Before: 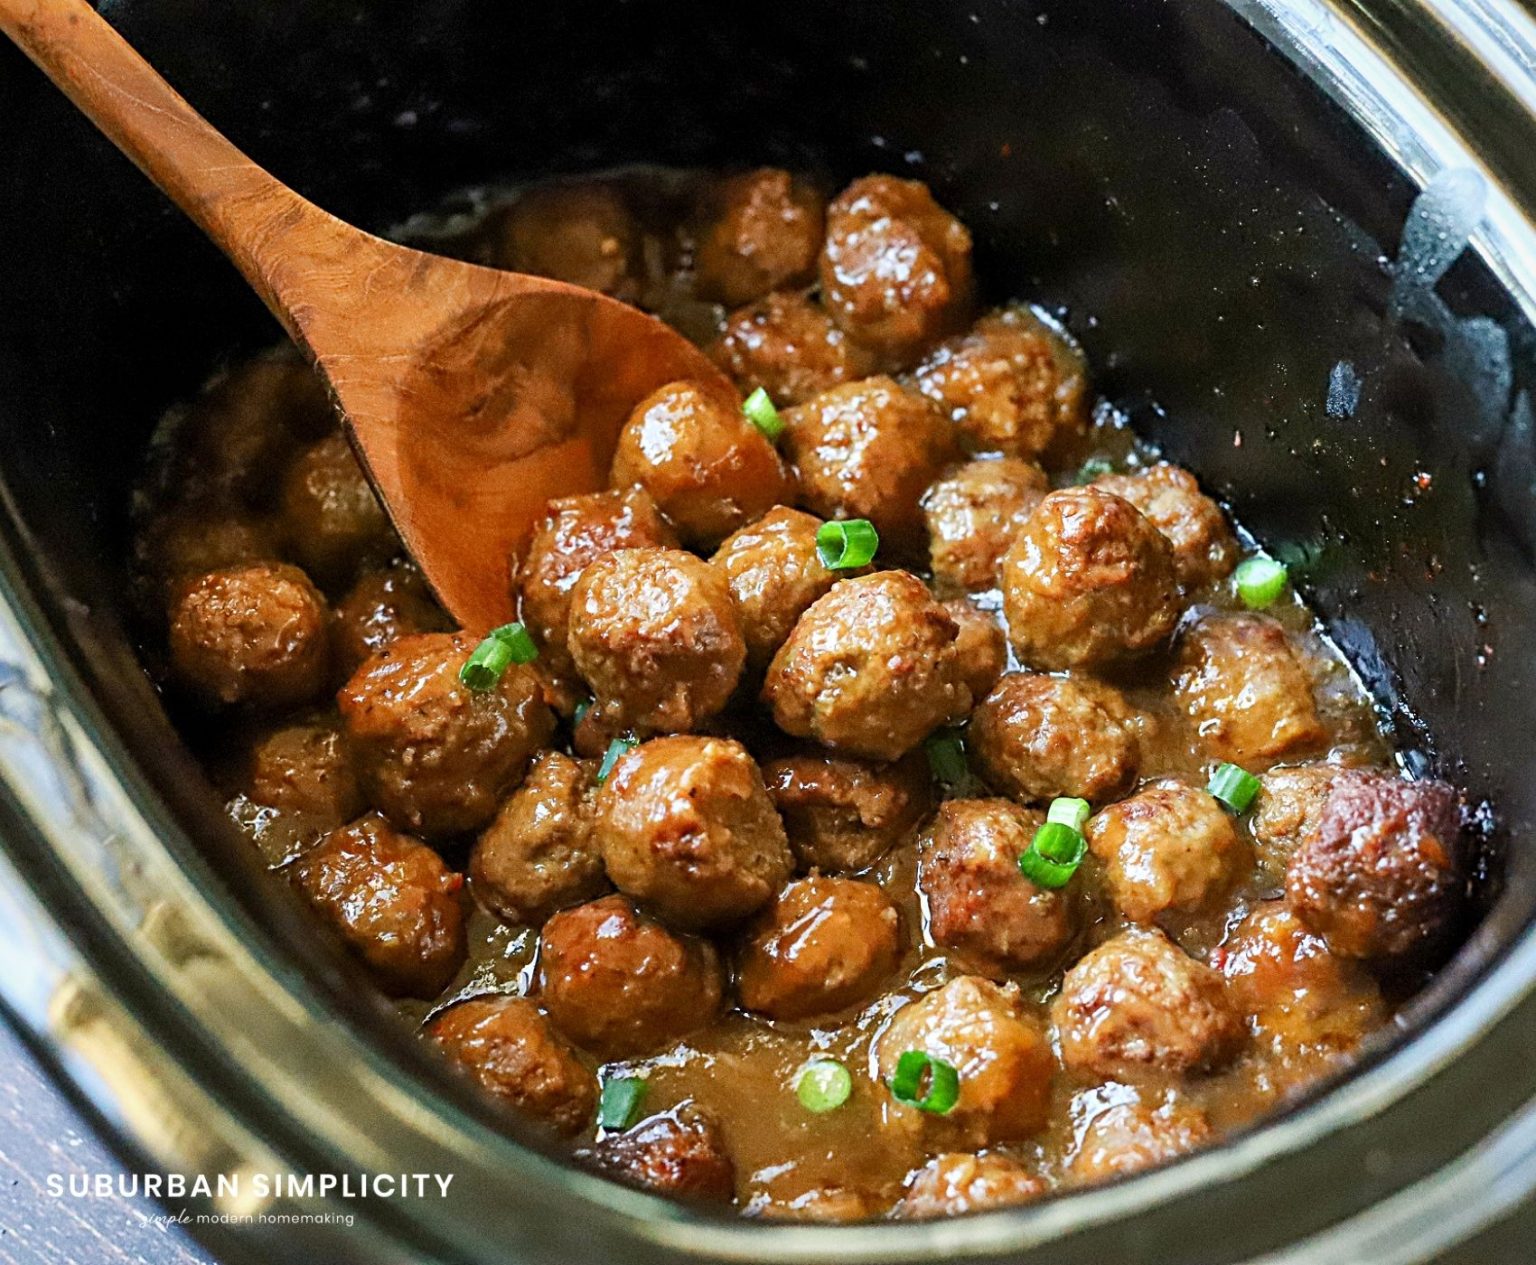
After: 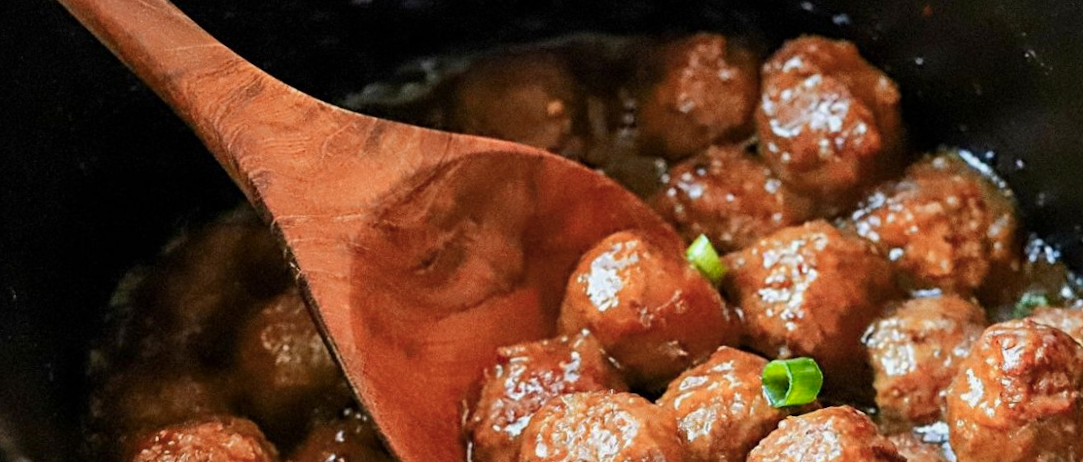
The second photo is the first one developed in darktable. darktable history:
crop: left 0.579%, top 7.627%, right 23.167%, bottom 54.275%
rotate and perspective: rotation -1.68°, lens shift (vertical) -0.146, crop left 0.049, crop right 0.912, crop top 0.032, crop bottom 0.96
color zones: curves: ch1 [(0, 0.469) (0.072, 0.457) (0.243, 0.494) (0.429, 0.5) (0.571, 0.5) (0.714, 0.5) (0.857, 0.5) (1, 0.469)]; ch2 [(0, 0.499) (0.143, 0.467) (0.242, 0.436) (0.429, 0.493) (0.571, 0.5) (0.714, 0.5) (0.857, 0.5) (1, 0.499)]
shadows and highlights: shadows -20, white point adjustment -2, highlights -35
